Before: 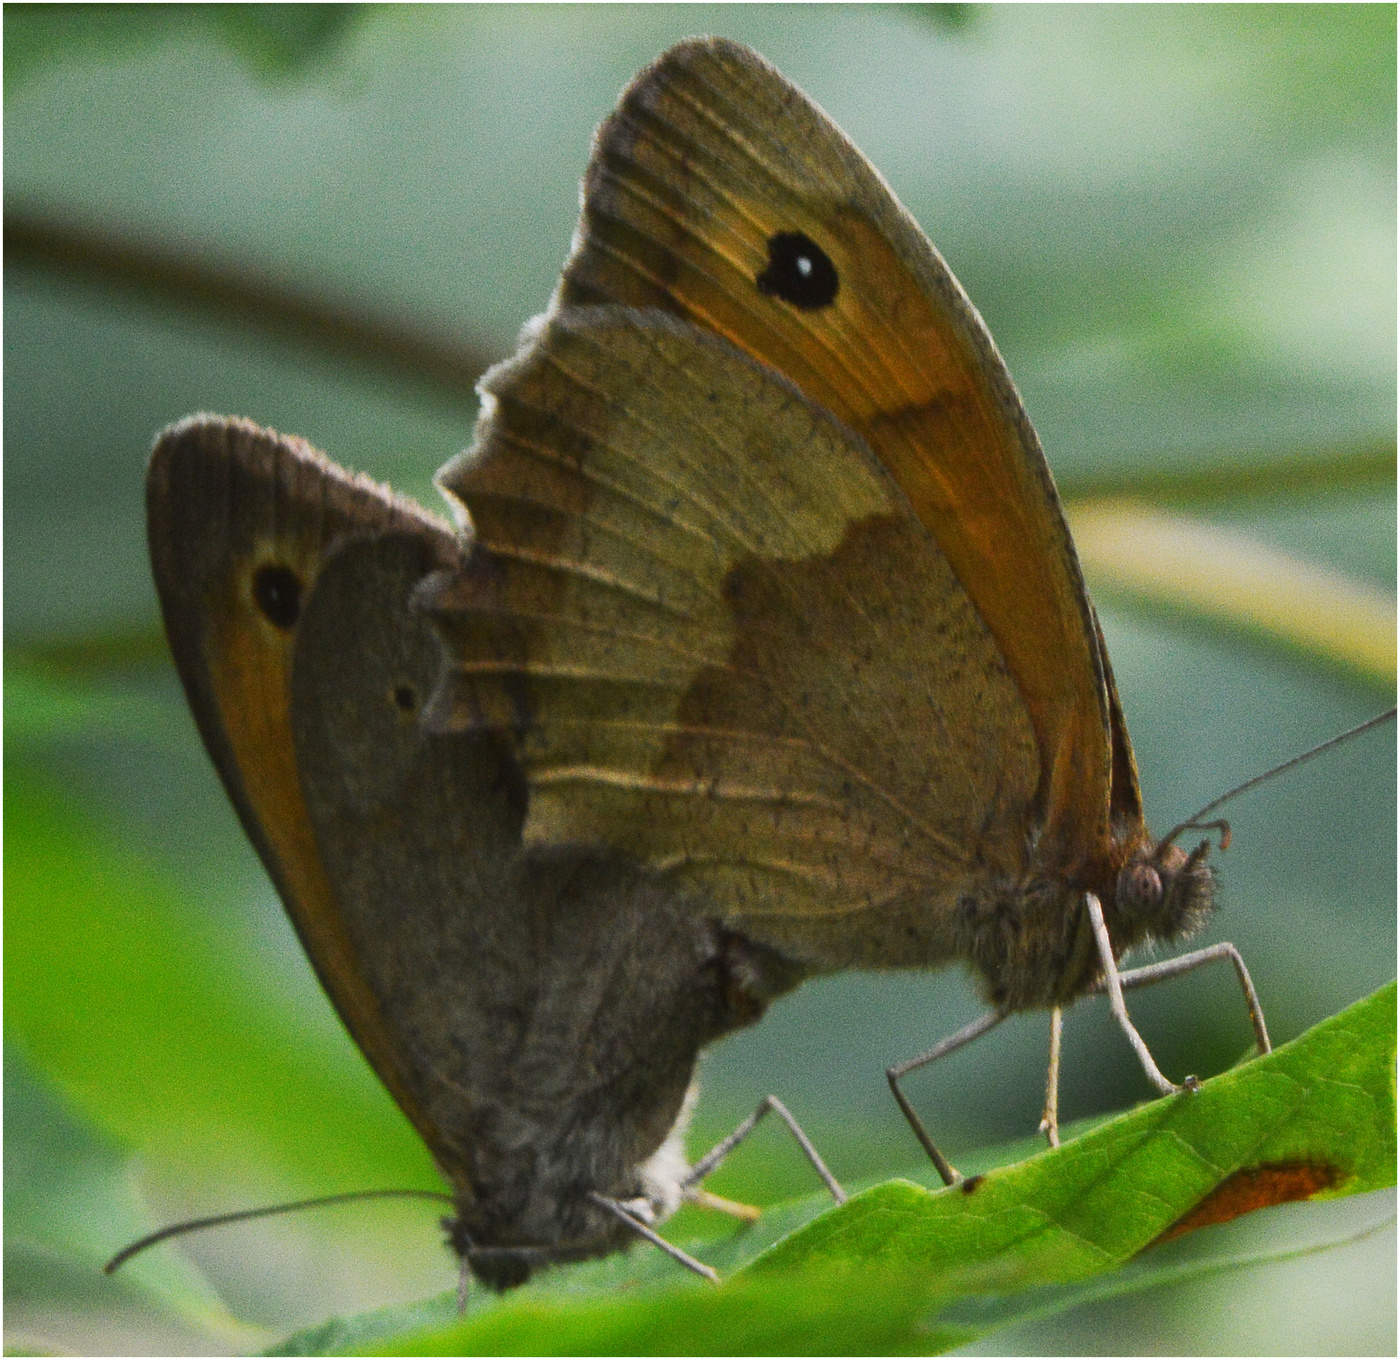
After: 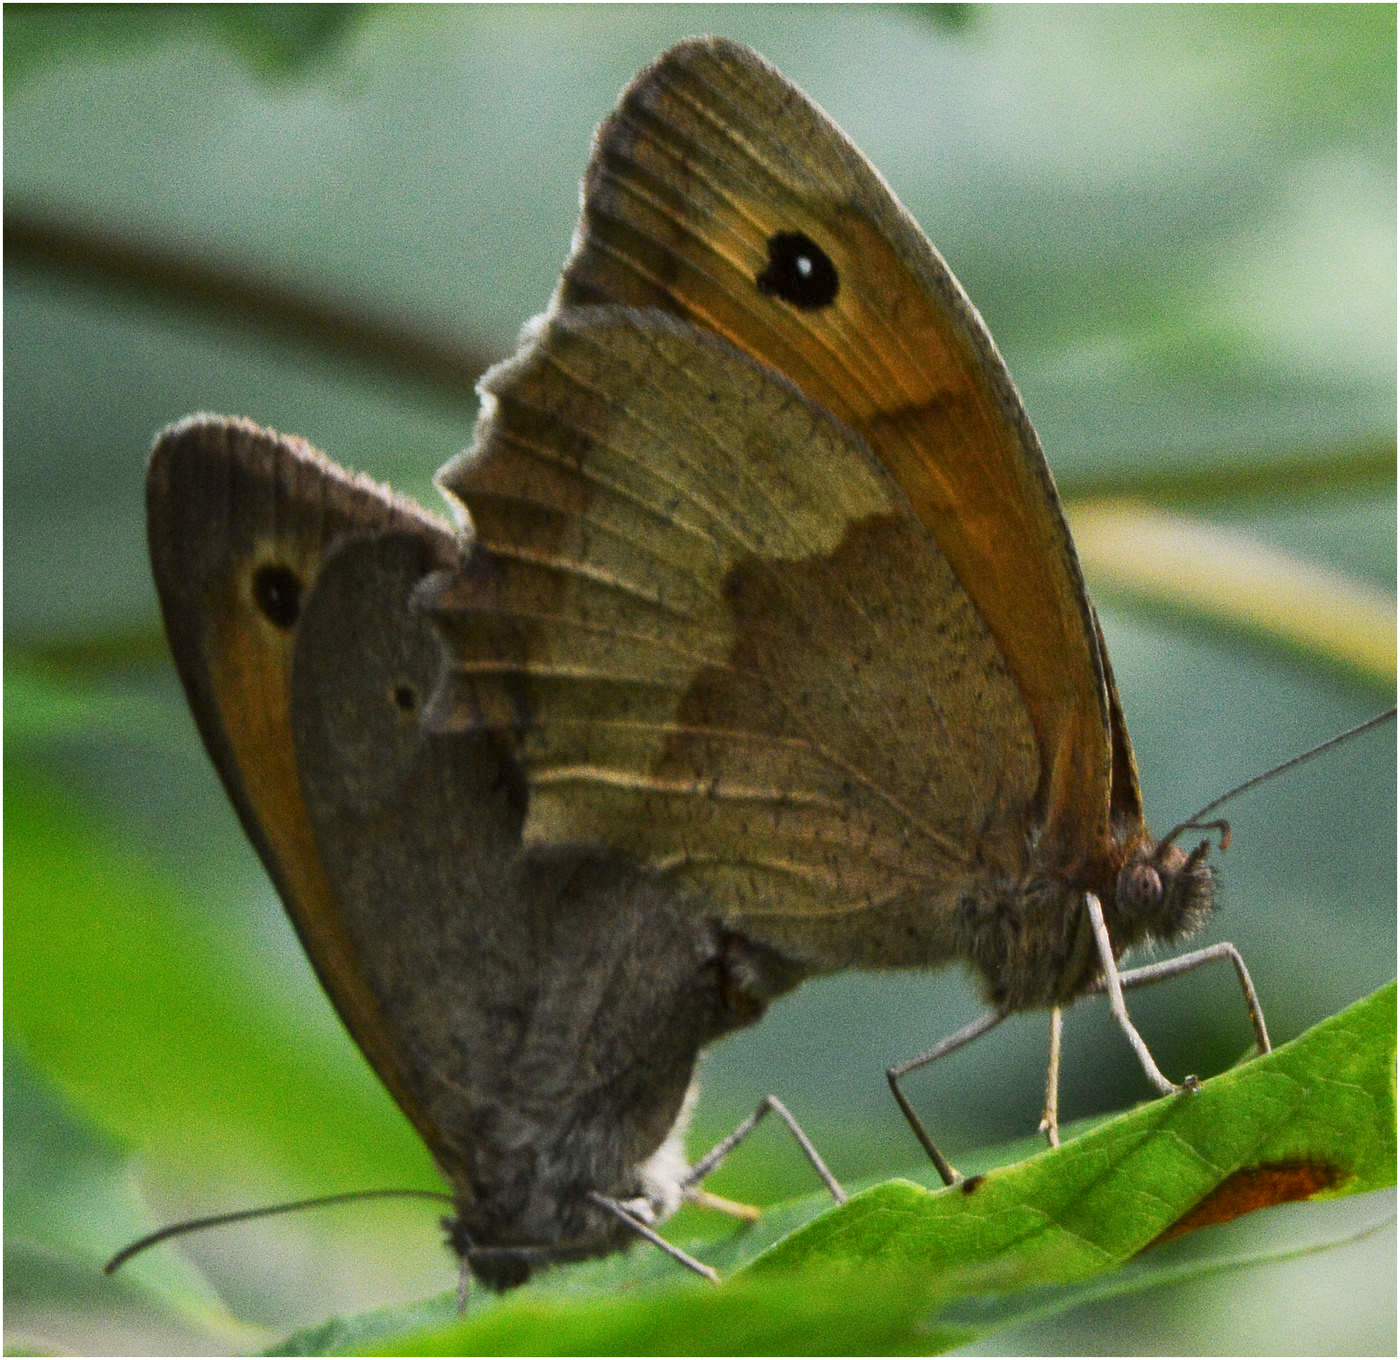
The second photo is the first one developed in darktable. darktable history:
local contrast: mode bilateral grid, contrast 26, coarseness 51, detail 124%, midtone range 0.2
